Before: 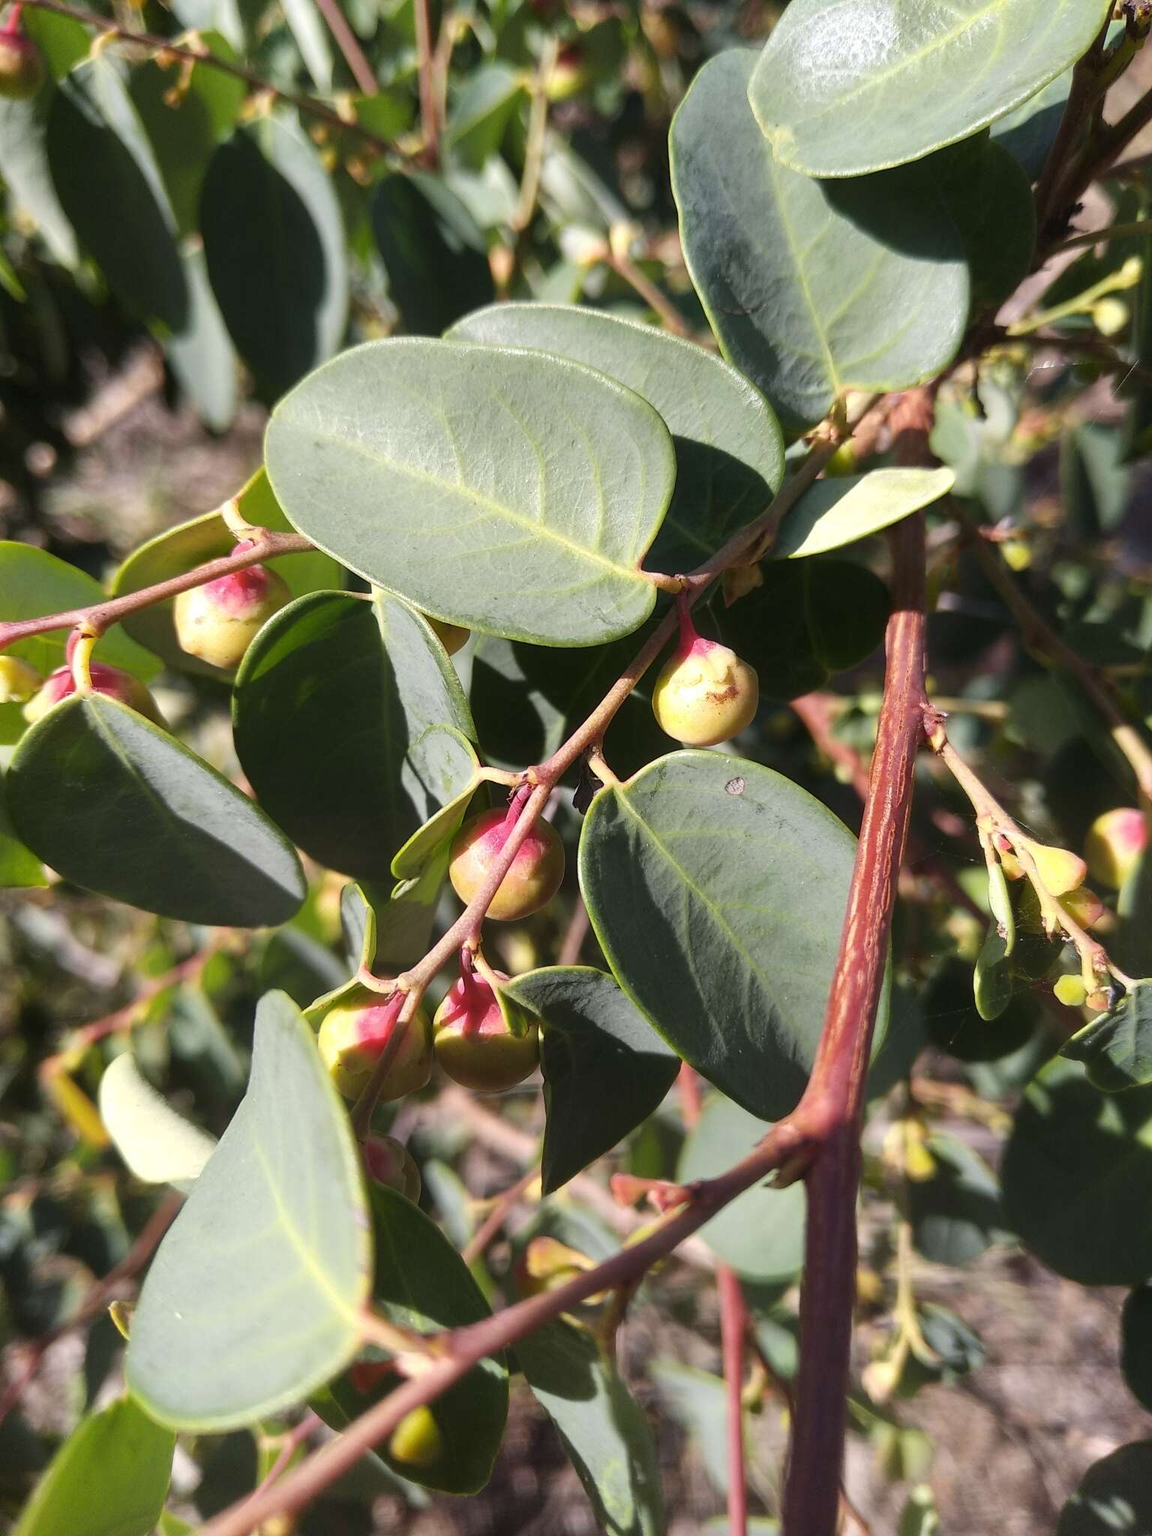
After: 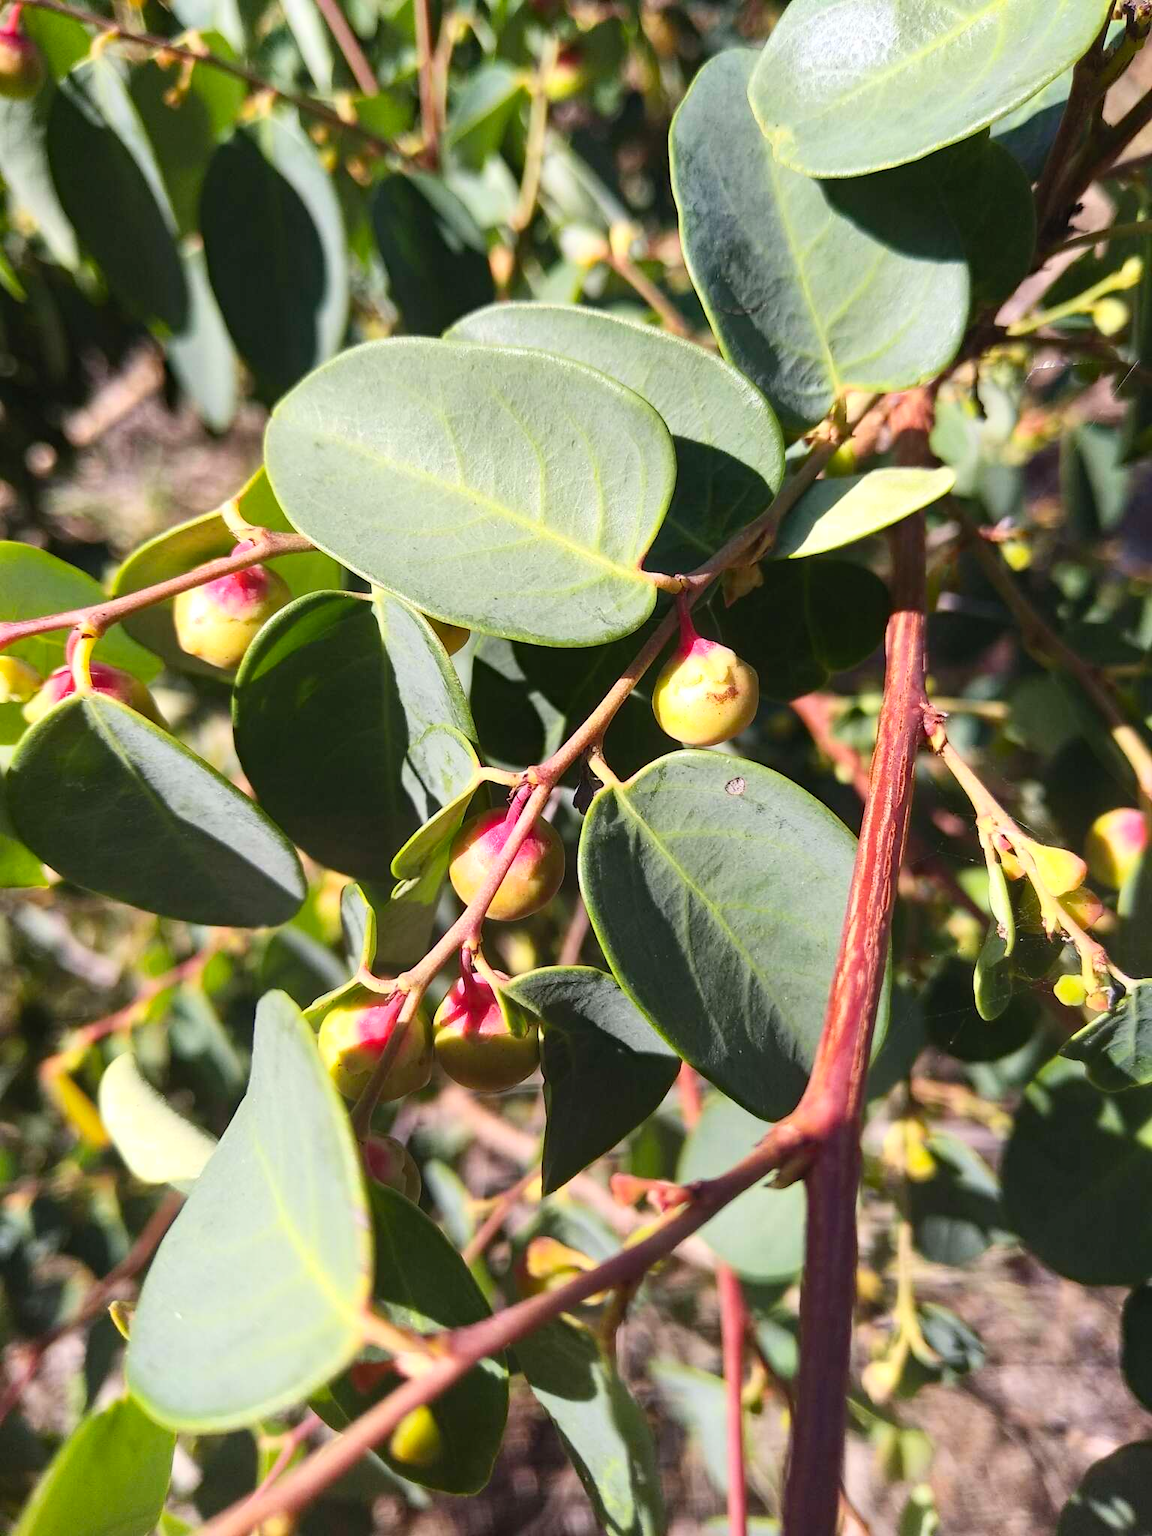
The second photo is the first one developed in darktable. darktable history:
contrast brightness saturation: contrast 0.202, brightness 0.157, saturation 0.226
haze removal: adaptive false
